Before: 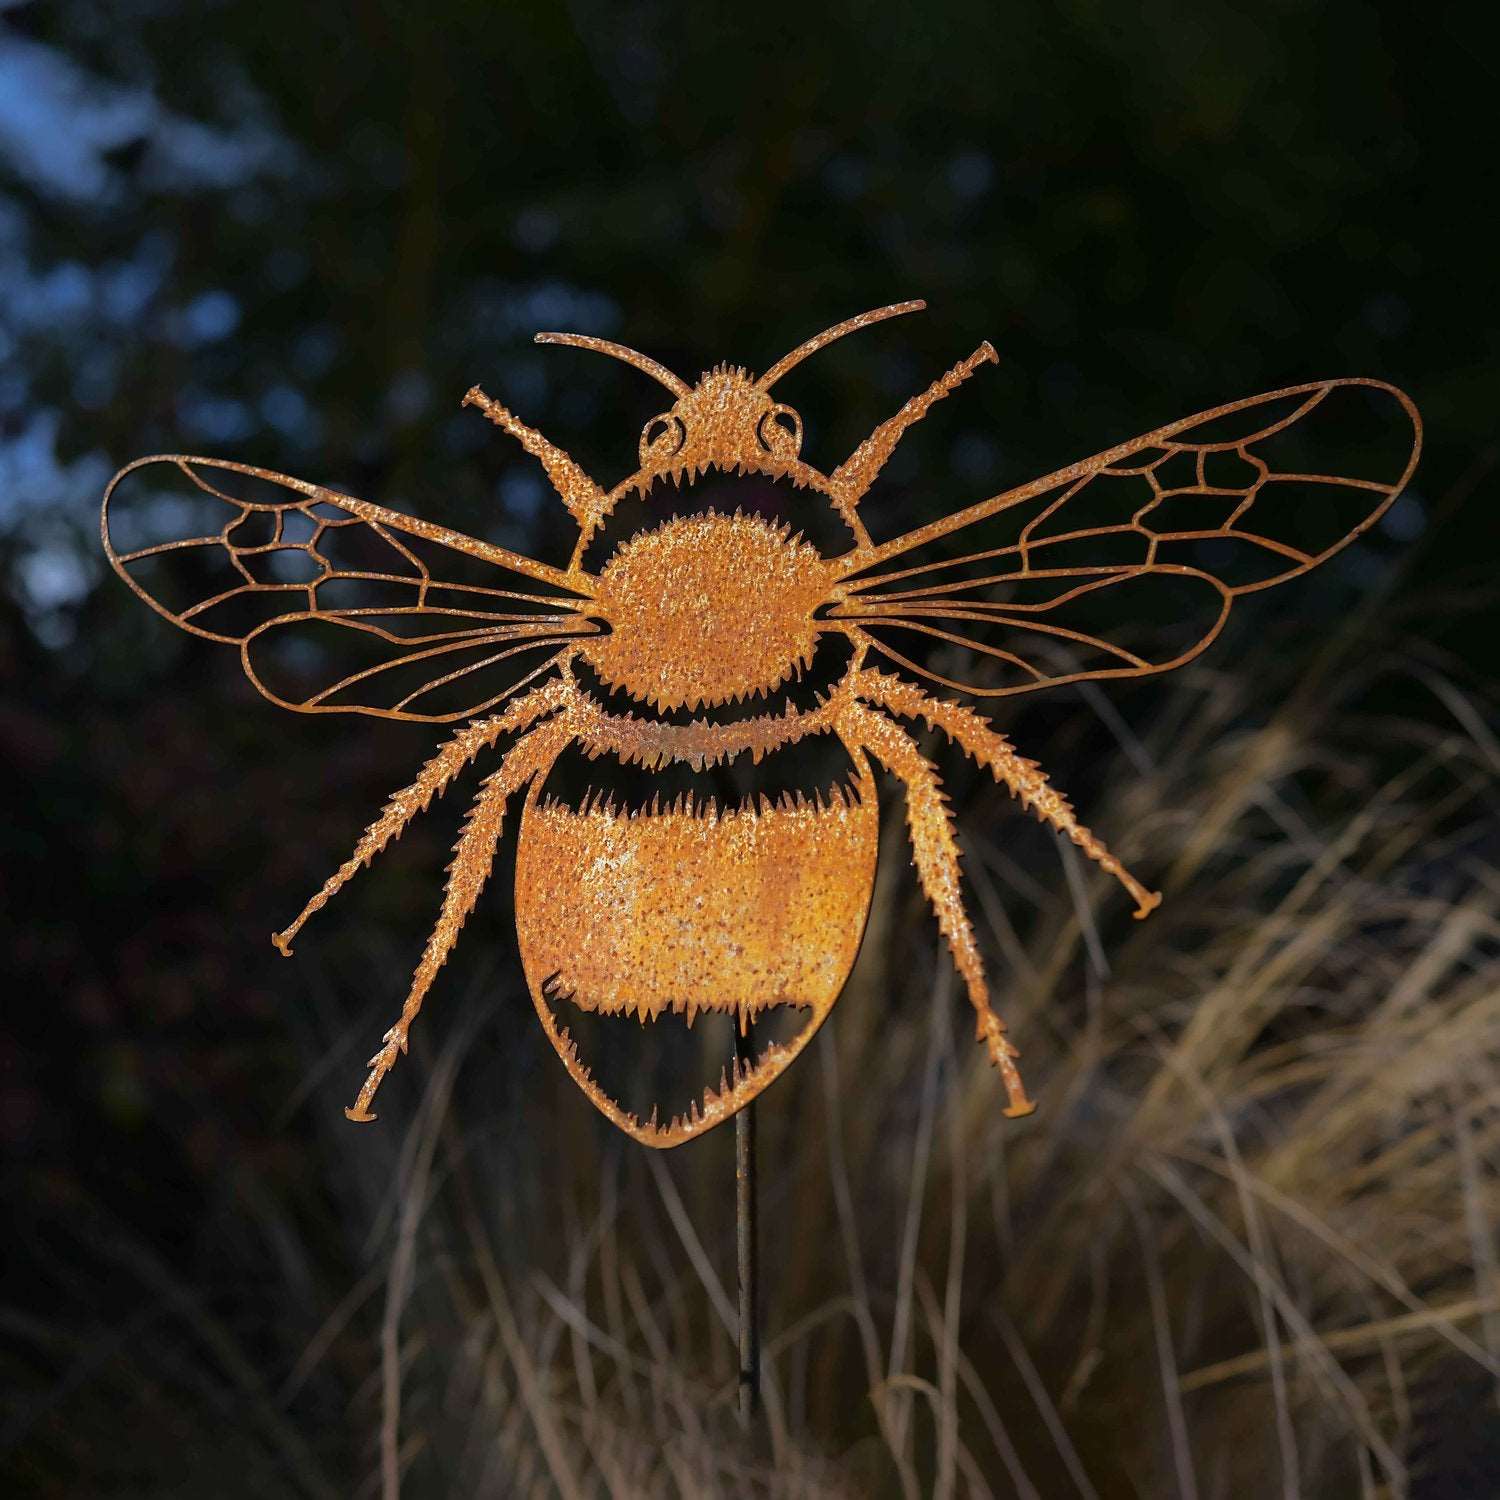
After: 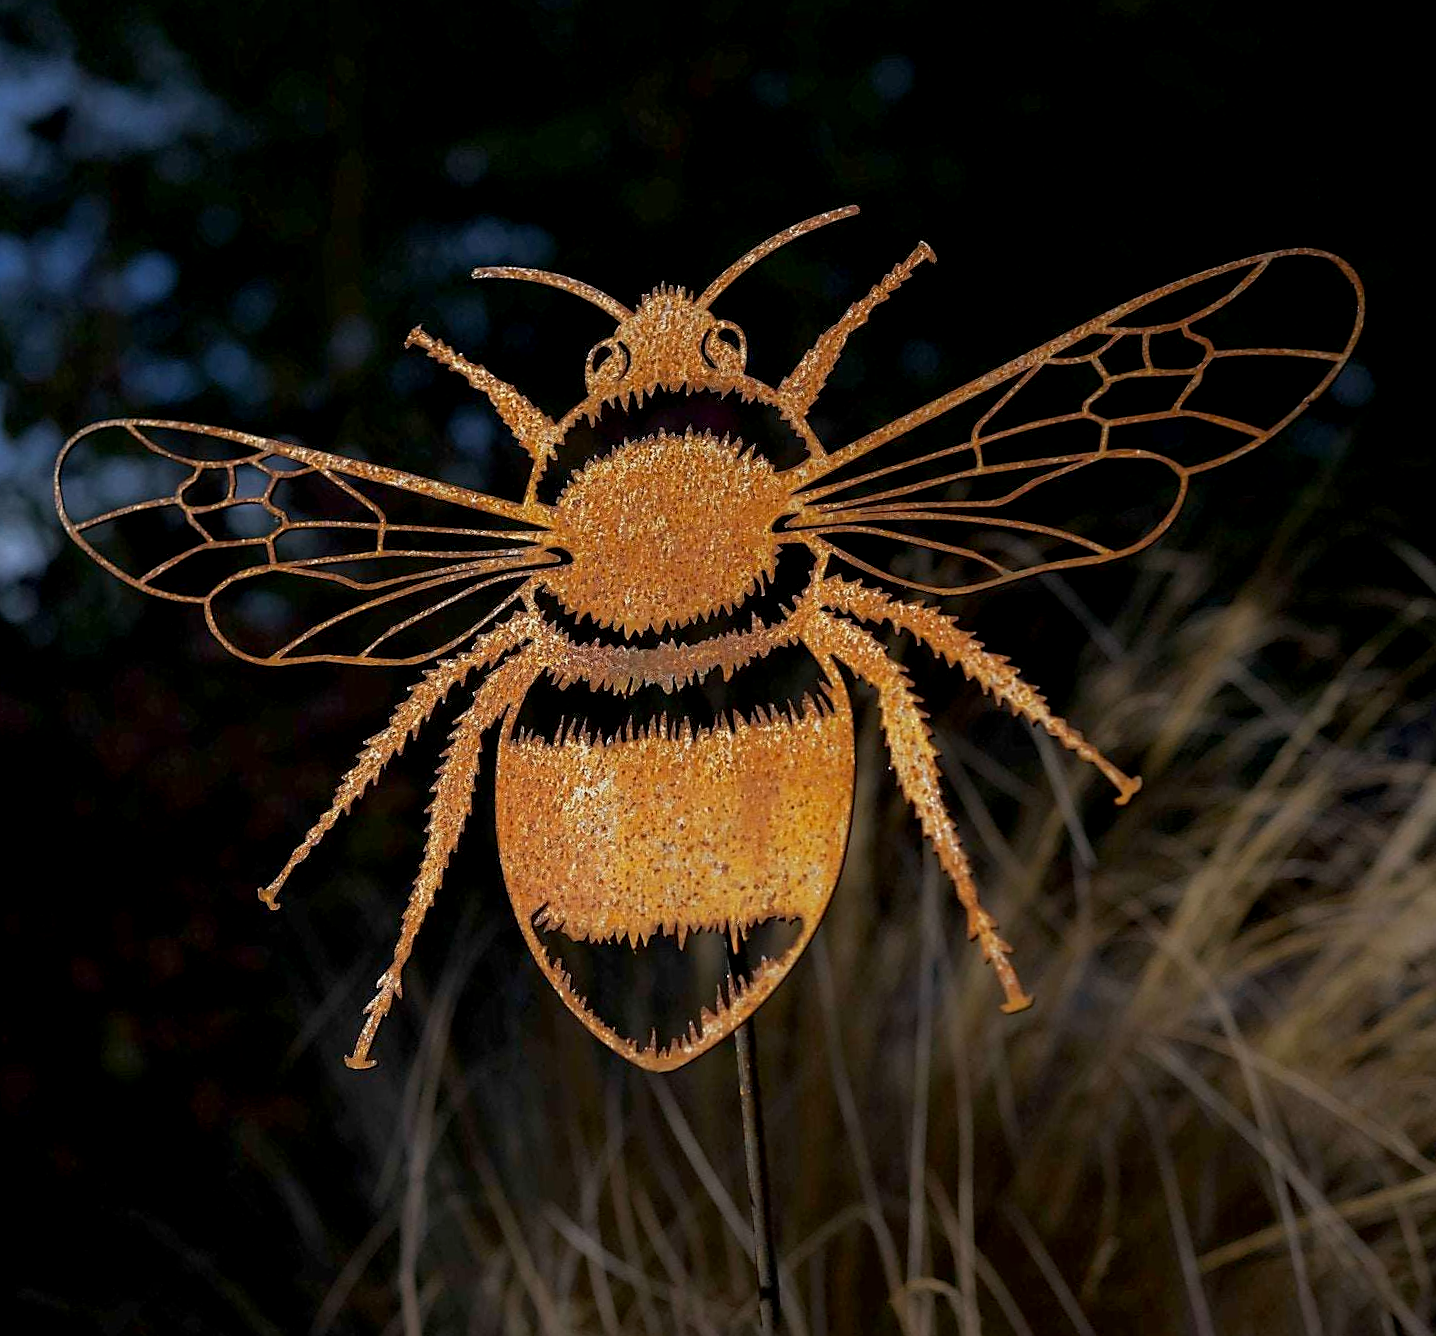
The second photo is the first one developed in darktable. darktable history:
sharpen: radius 1.864, amount 0.398, threshold 1.271
exposure: black level correction 0.006, exposure -0.226 EV, compensate highlight preservation false
rotate and perspective: rotation -4.57°, crop left 0.054, crop right 0.944, crop top 0.087, crop bottom 0.914
